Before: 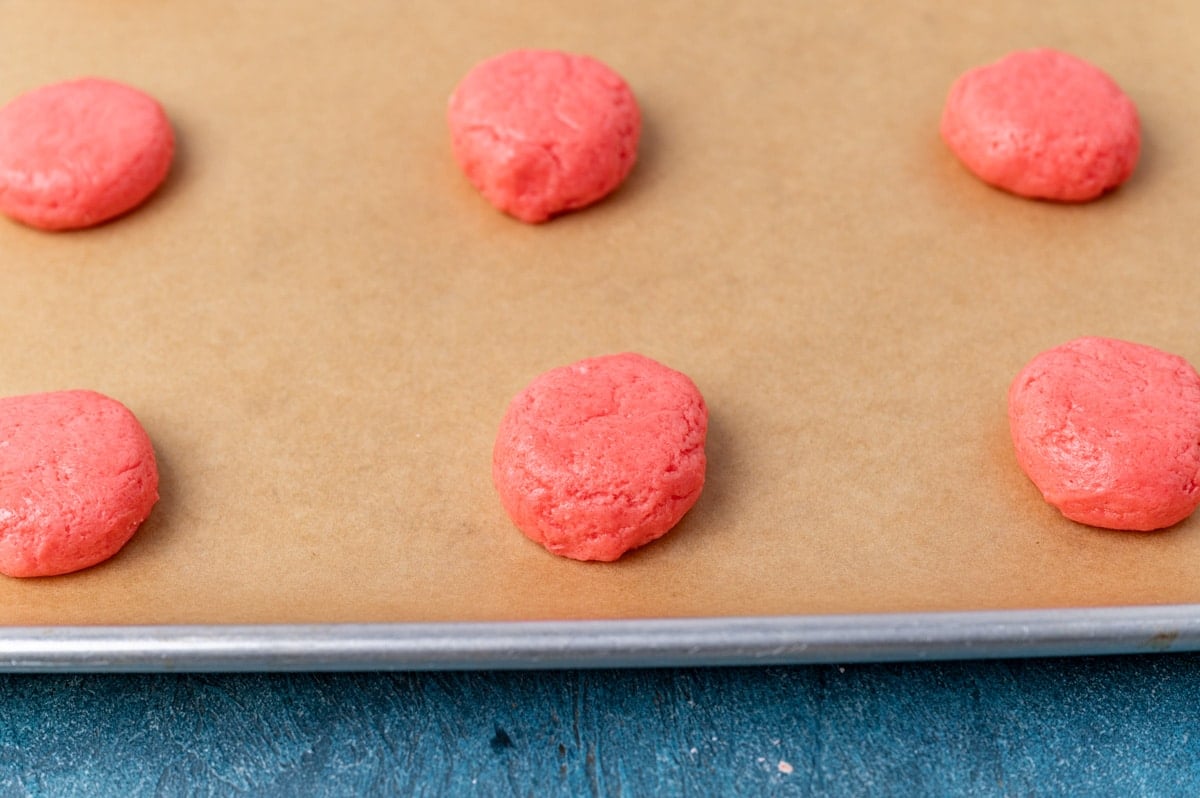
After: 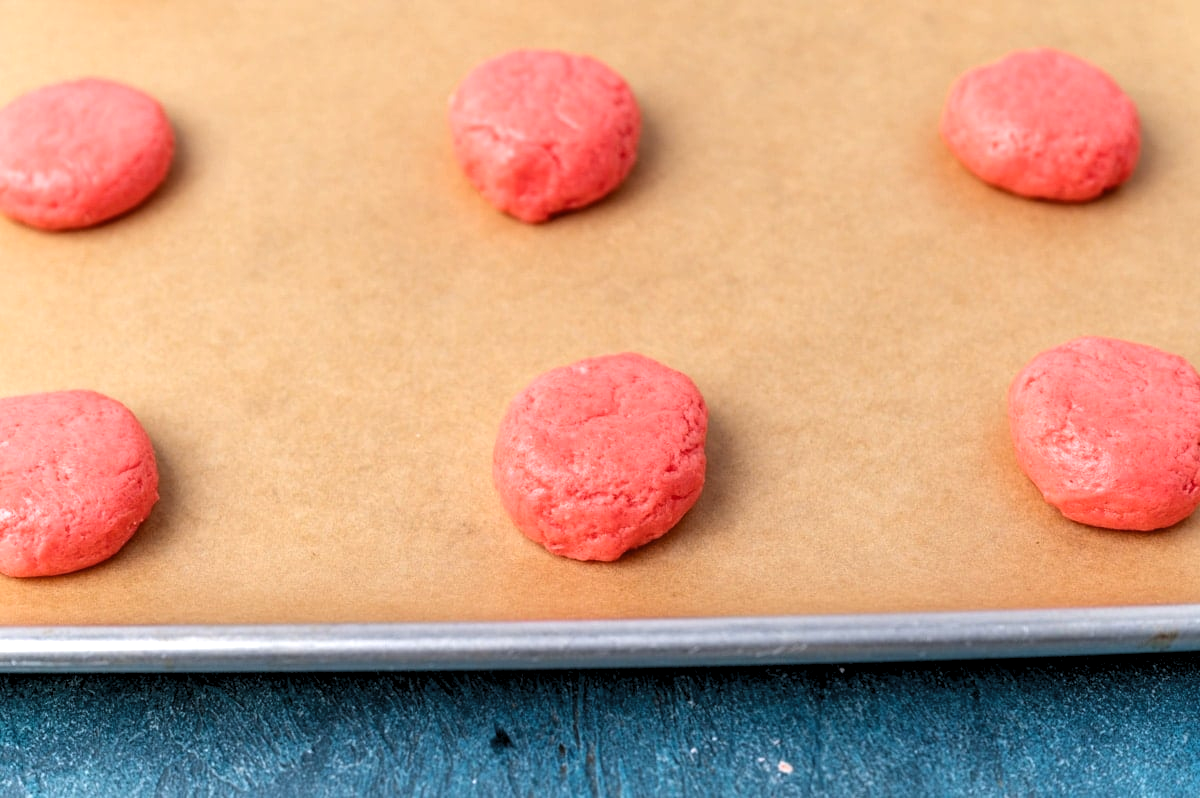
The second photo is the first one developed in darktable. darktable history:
levels: levels [0.055, 0.477, 0.9]
